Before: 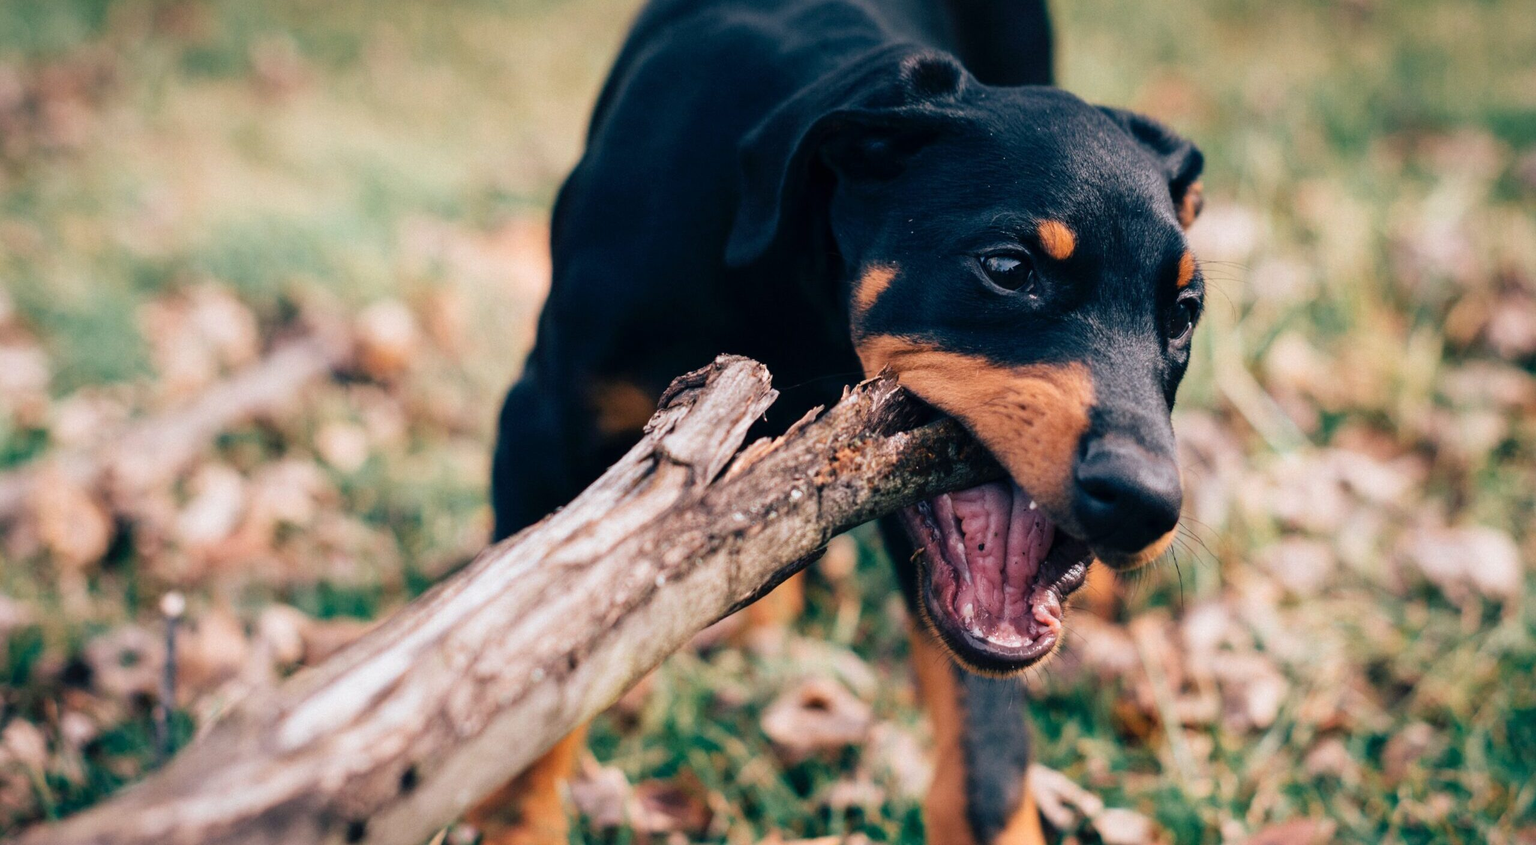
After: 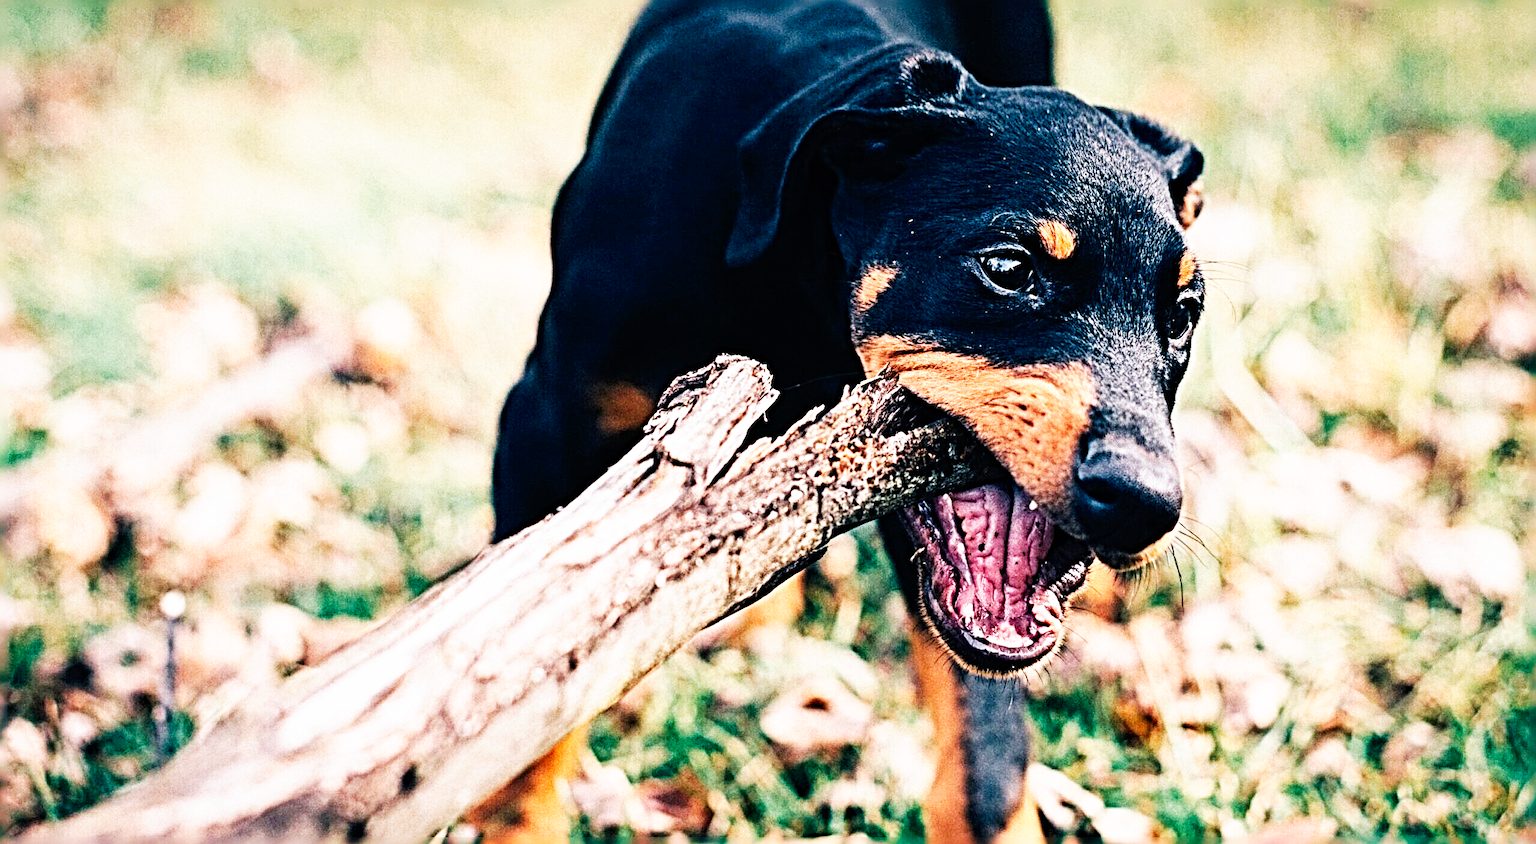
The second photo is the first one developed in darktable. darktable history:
sharpen: radius 6.299, amount 1.802, threshold 0.149
base curve: curves: ch0 [(0, 0) (0.007, 0.004) (0.027, 0.03) (0.046, 0.07) (0.207, 0.54) (0.442, 0.872) (0.673, 0.972) (1, 1)], exposure shift 0.01, preserve colors none
